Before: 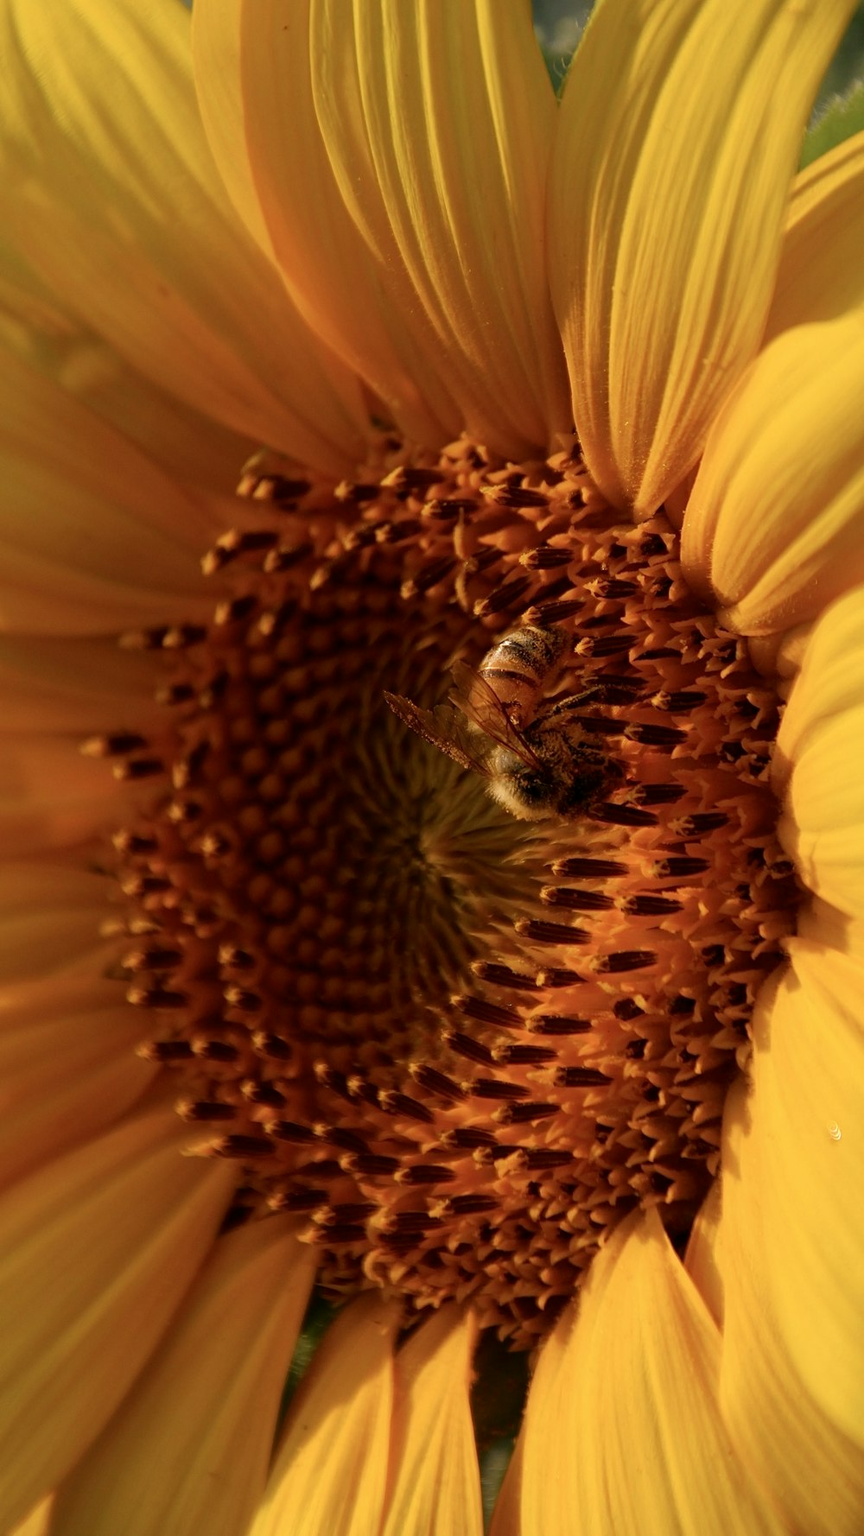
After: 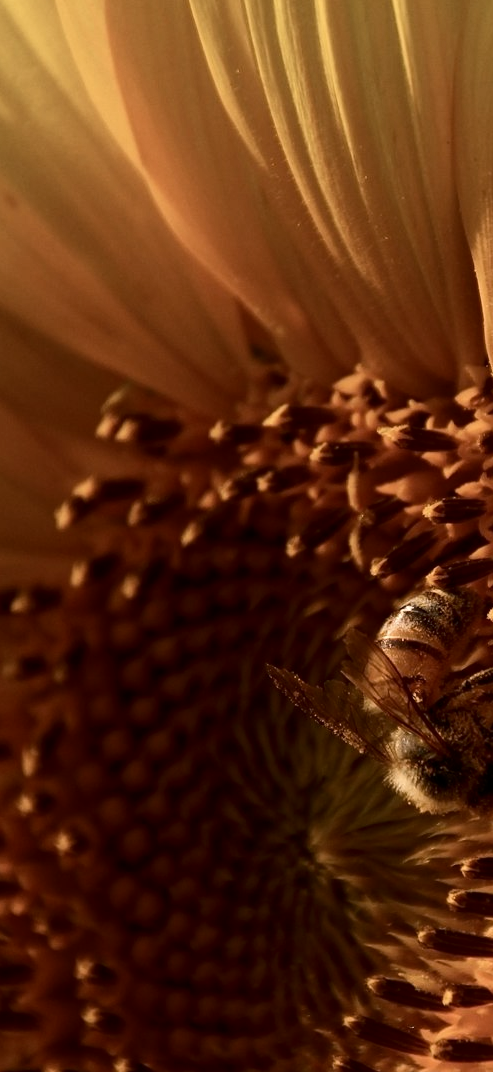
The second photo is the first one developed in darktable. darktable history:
contrast brightness saturation: contrast 0.249, saturation -0.317
crop: left 17.858%, top 7.668%, right 32.805%, bottom 32.028%
